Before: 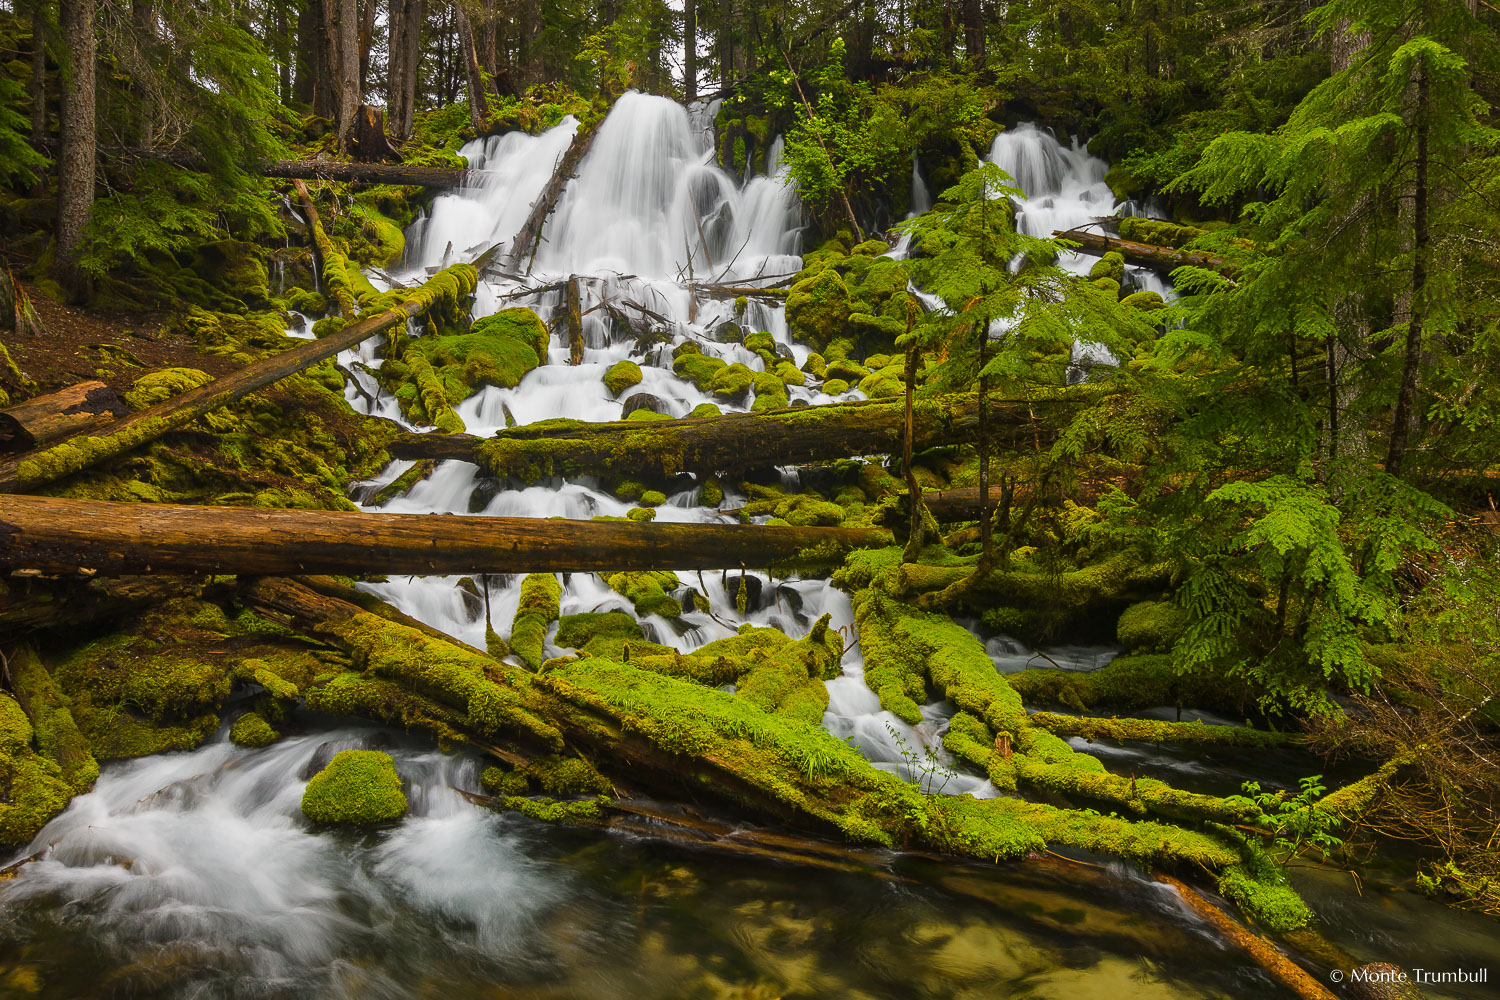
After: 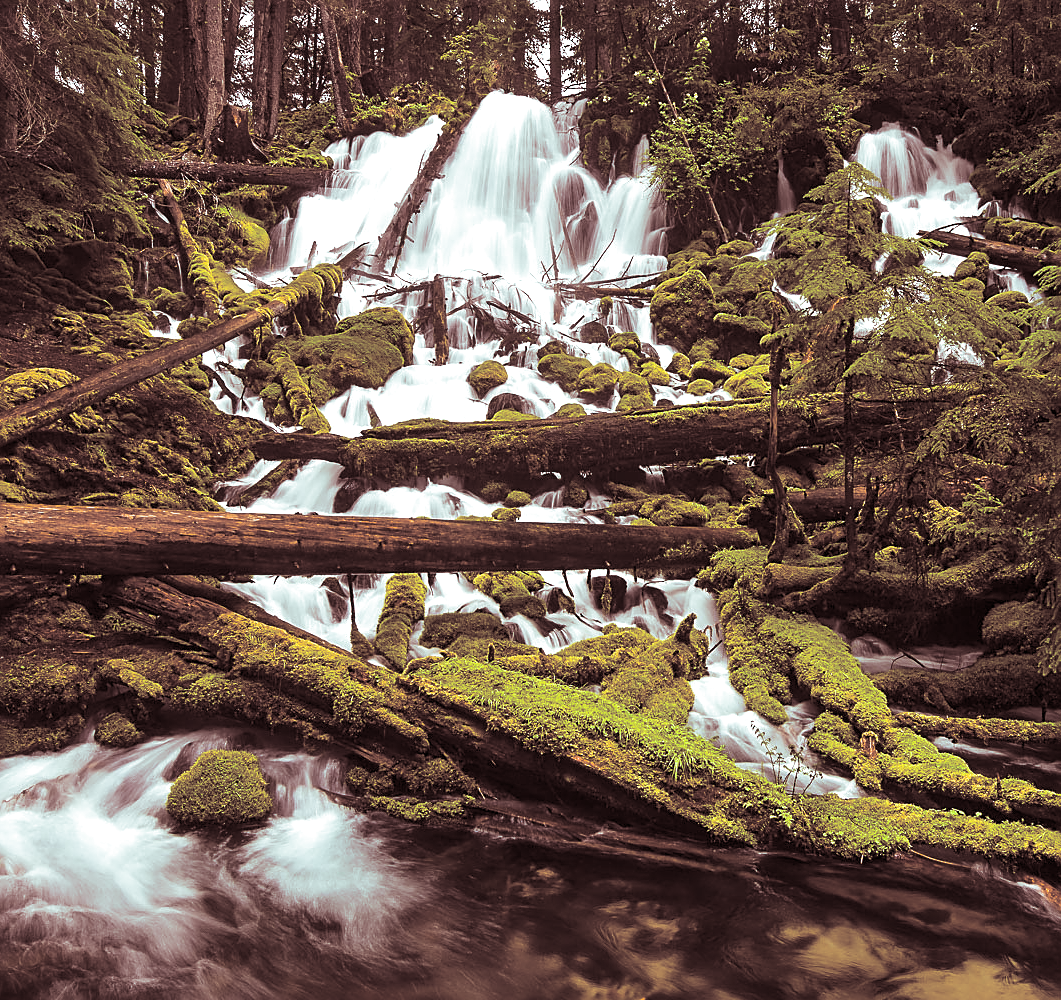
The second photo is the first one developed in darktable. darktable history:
split-toning: shadows › saturation 0.3, highlights › hue 180°, highlights › saturation 0.3, compress 0%
crop and rotate: left 9.061%, right 20.142%
exposure: exposure 0.6 EV, compensate highlight preservation false
sharpen: on, module defaults
